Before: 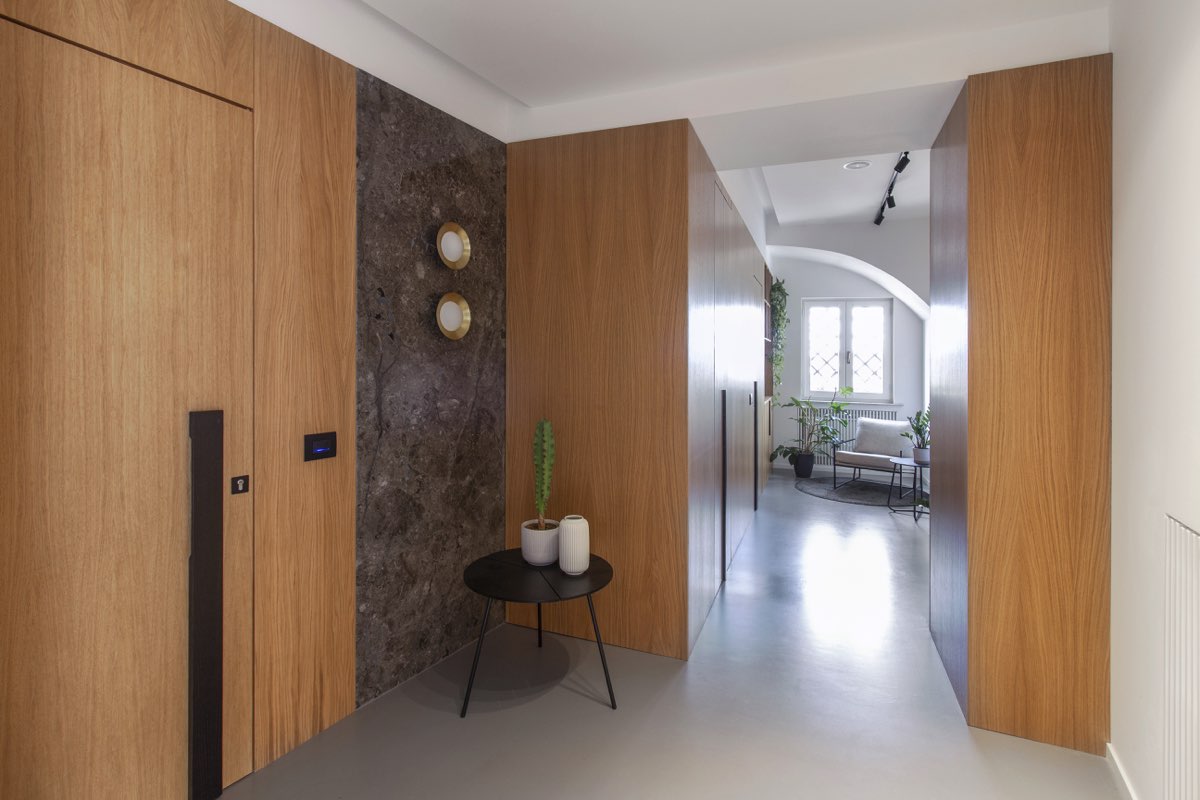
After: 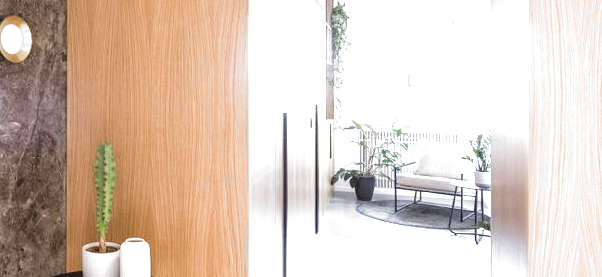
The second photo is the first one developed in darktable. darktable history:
filmic rgb: black relative exposure -8.2 EV, white relative exposure 2.2 EV, threshold 3 EV, hardness 7.11, latitude 75%, contrast 1.325, highlights saturation mix -2%, shadows ↔ highlights balance 30%, preserve chrominance RGB euclidean norm, color science v5 (2021), contrast in shadows safe, contrast in highlights safe, enable highlight reconstruction true
crop: left 36.607%, top 34.735%, right 13.146%, bottom 30.611%
exposure: black level correction 0, exposure 1.388 EV, compensate exposure bias true, compensate highlight preservation false
